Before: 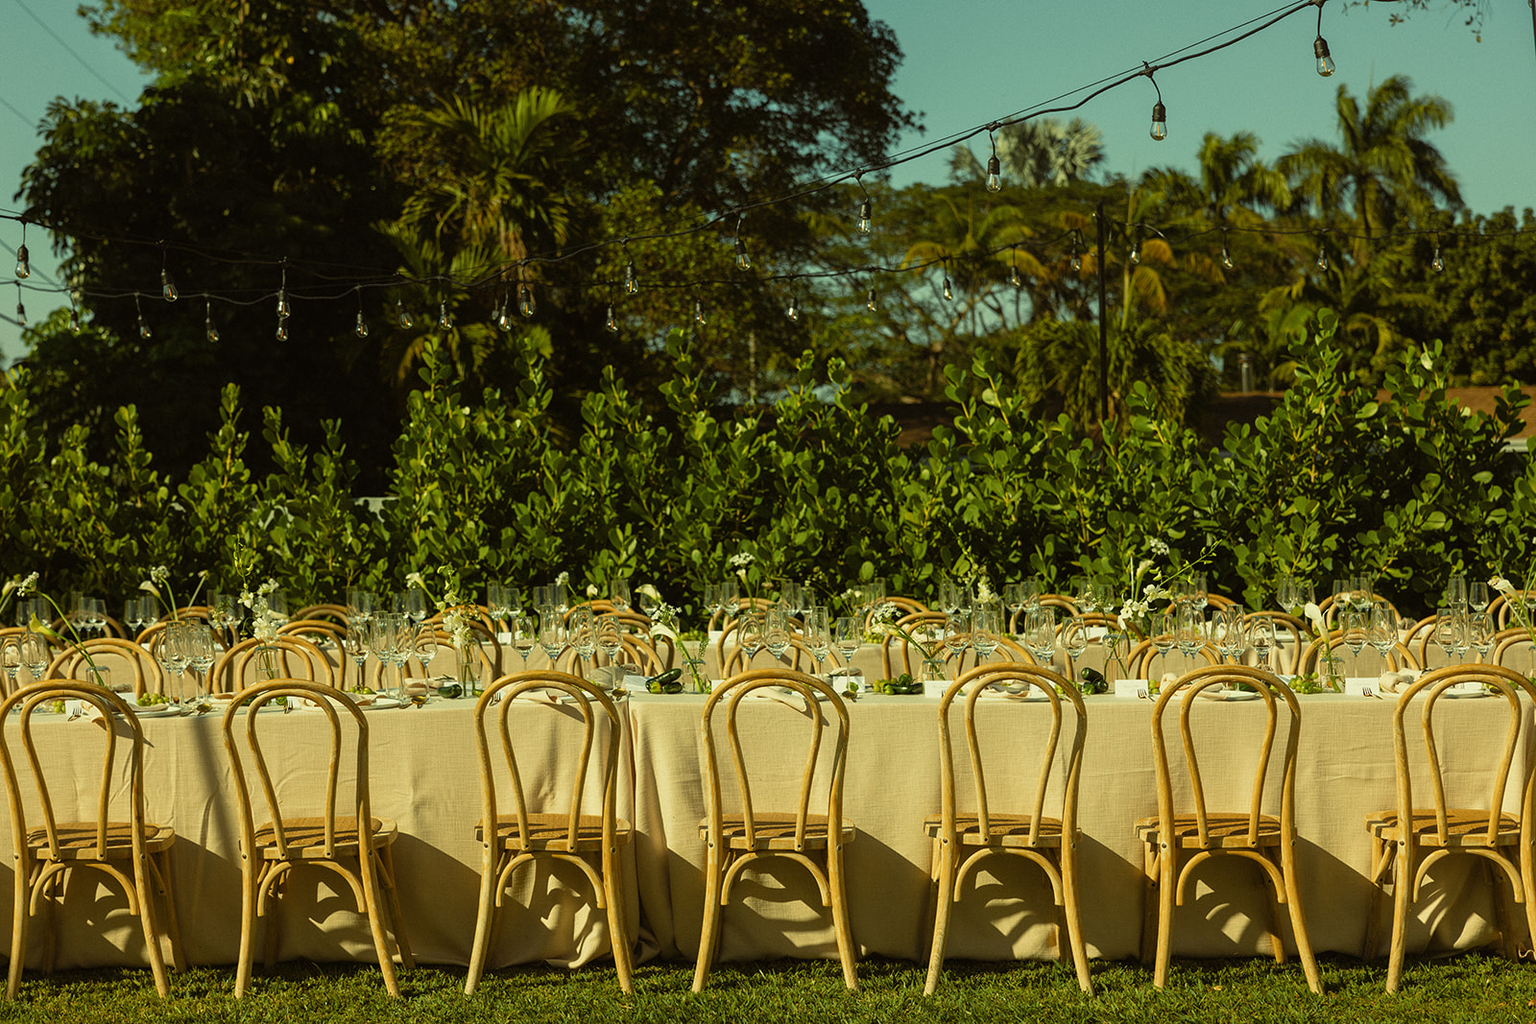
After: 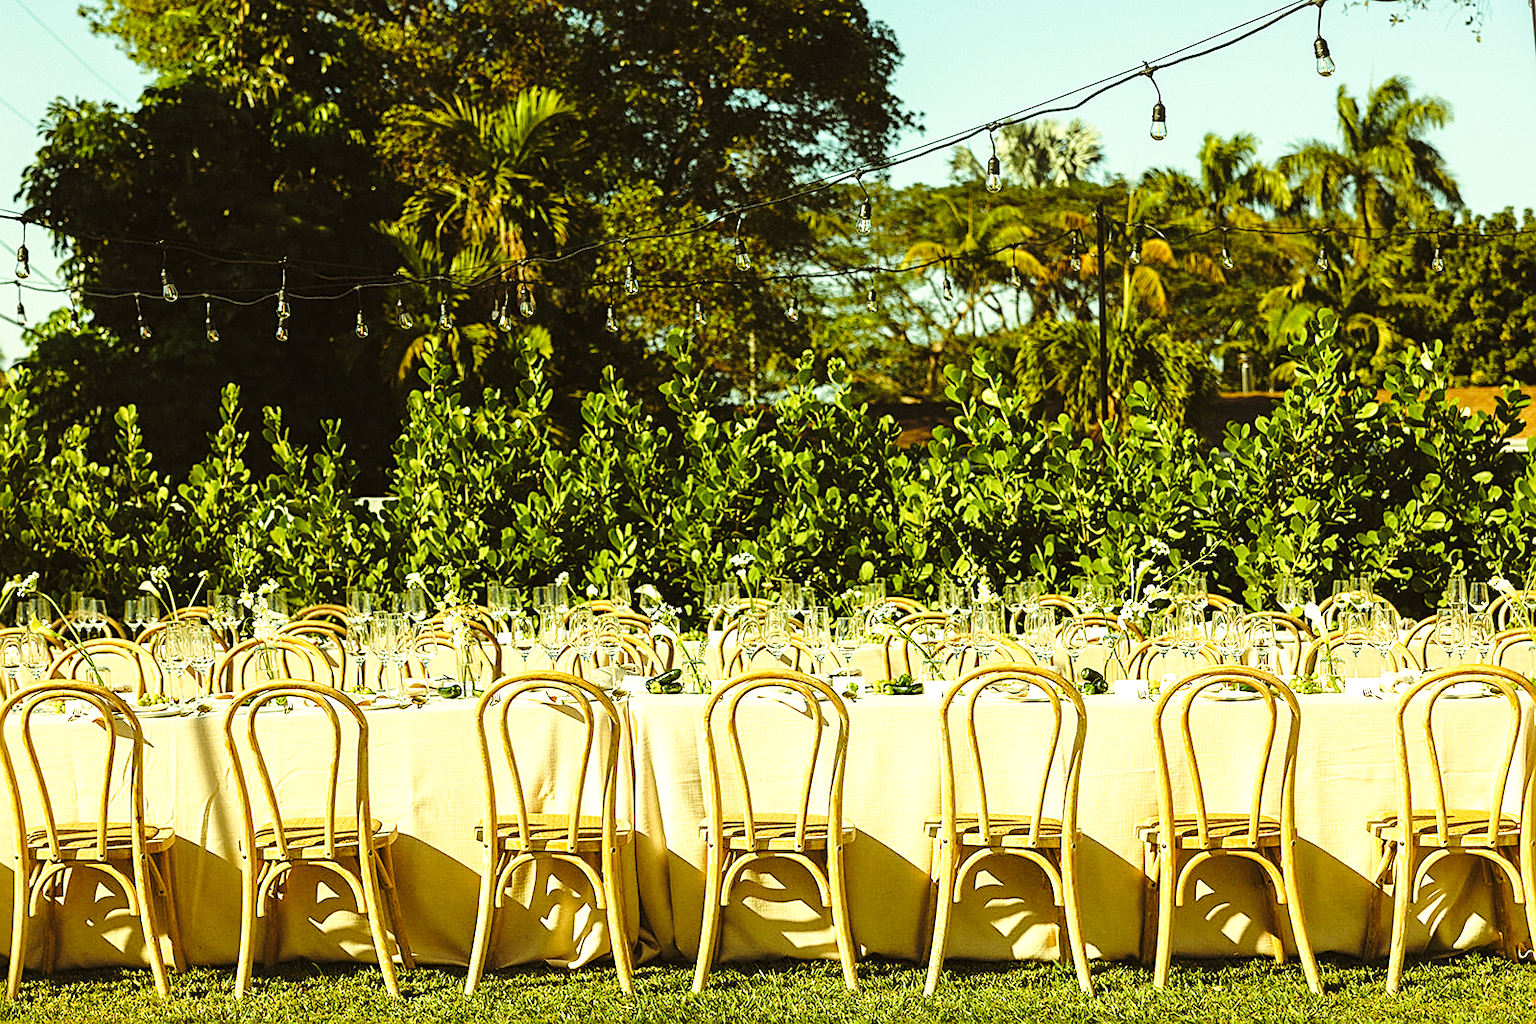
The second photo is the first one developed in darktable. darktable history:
sharpen: on, module defaults
exposure: black level correction 0, exposure 1.001 EV, compensate highlight preservation false
base curve: curves: ch0 [(0, 0) (0.036, 0.037) (0.121, 0.228) (0.46, 0.76) (0.859, 0.983) (1, 1)], preserve colors none
